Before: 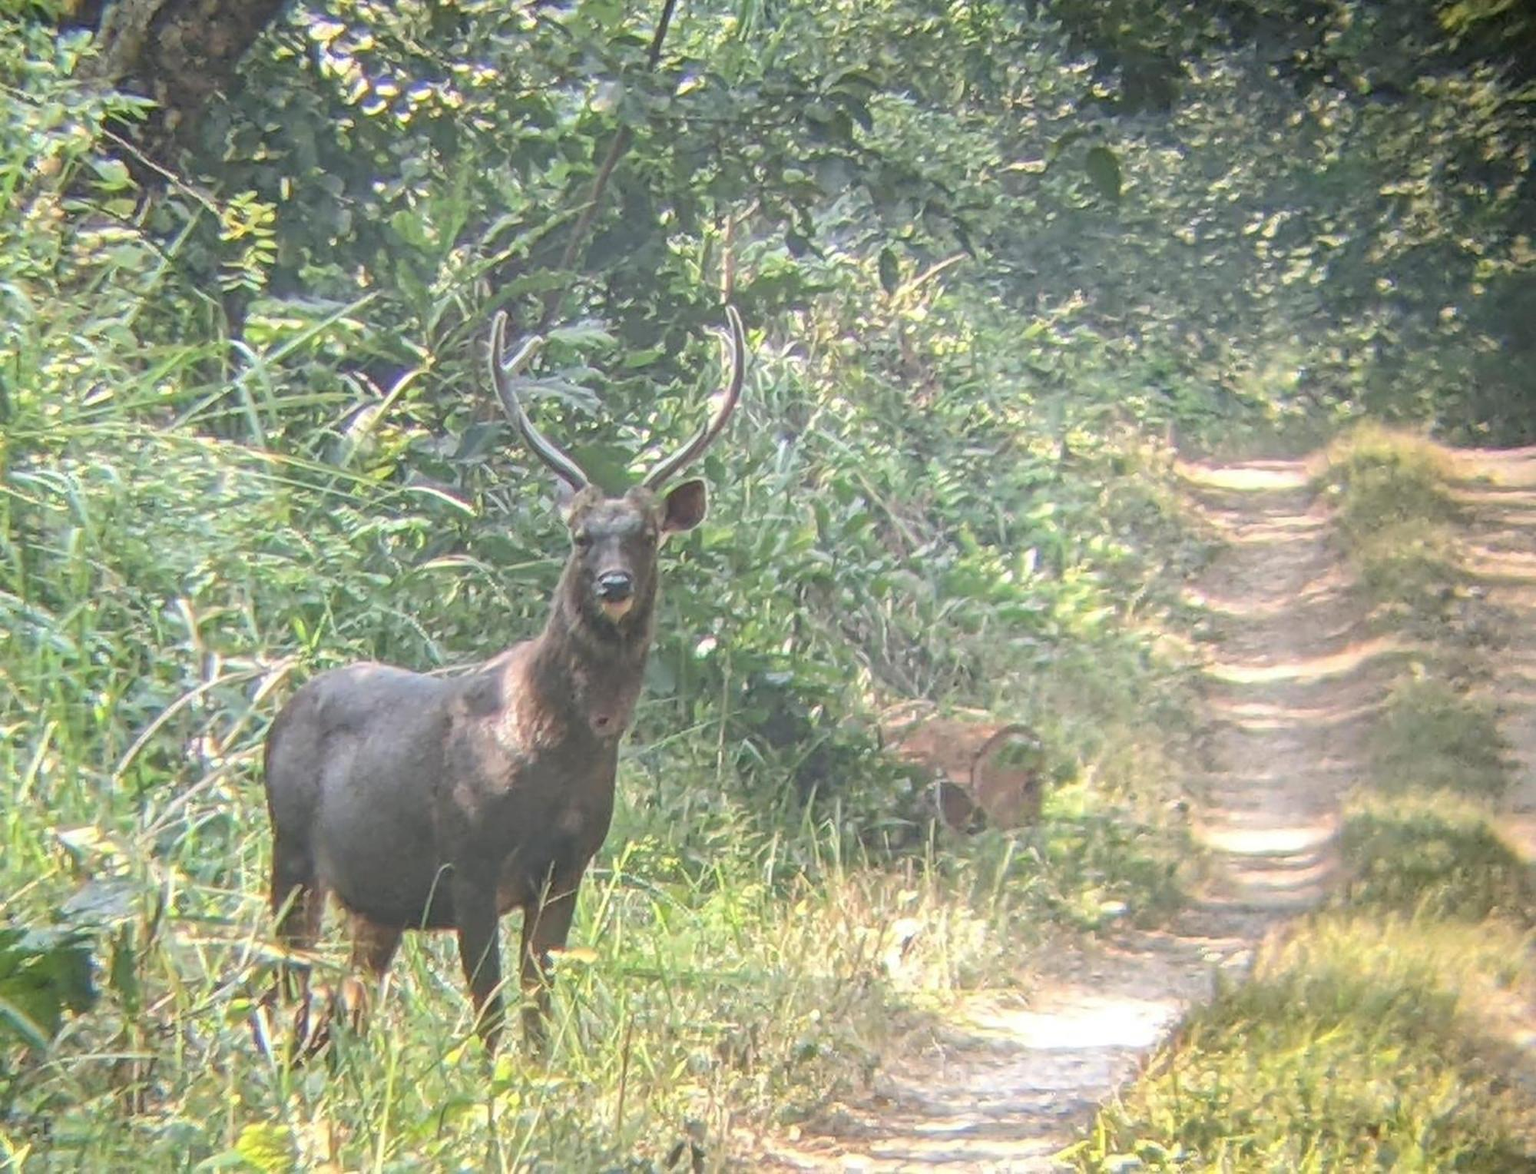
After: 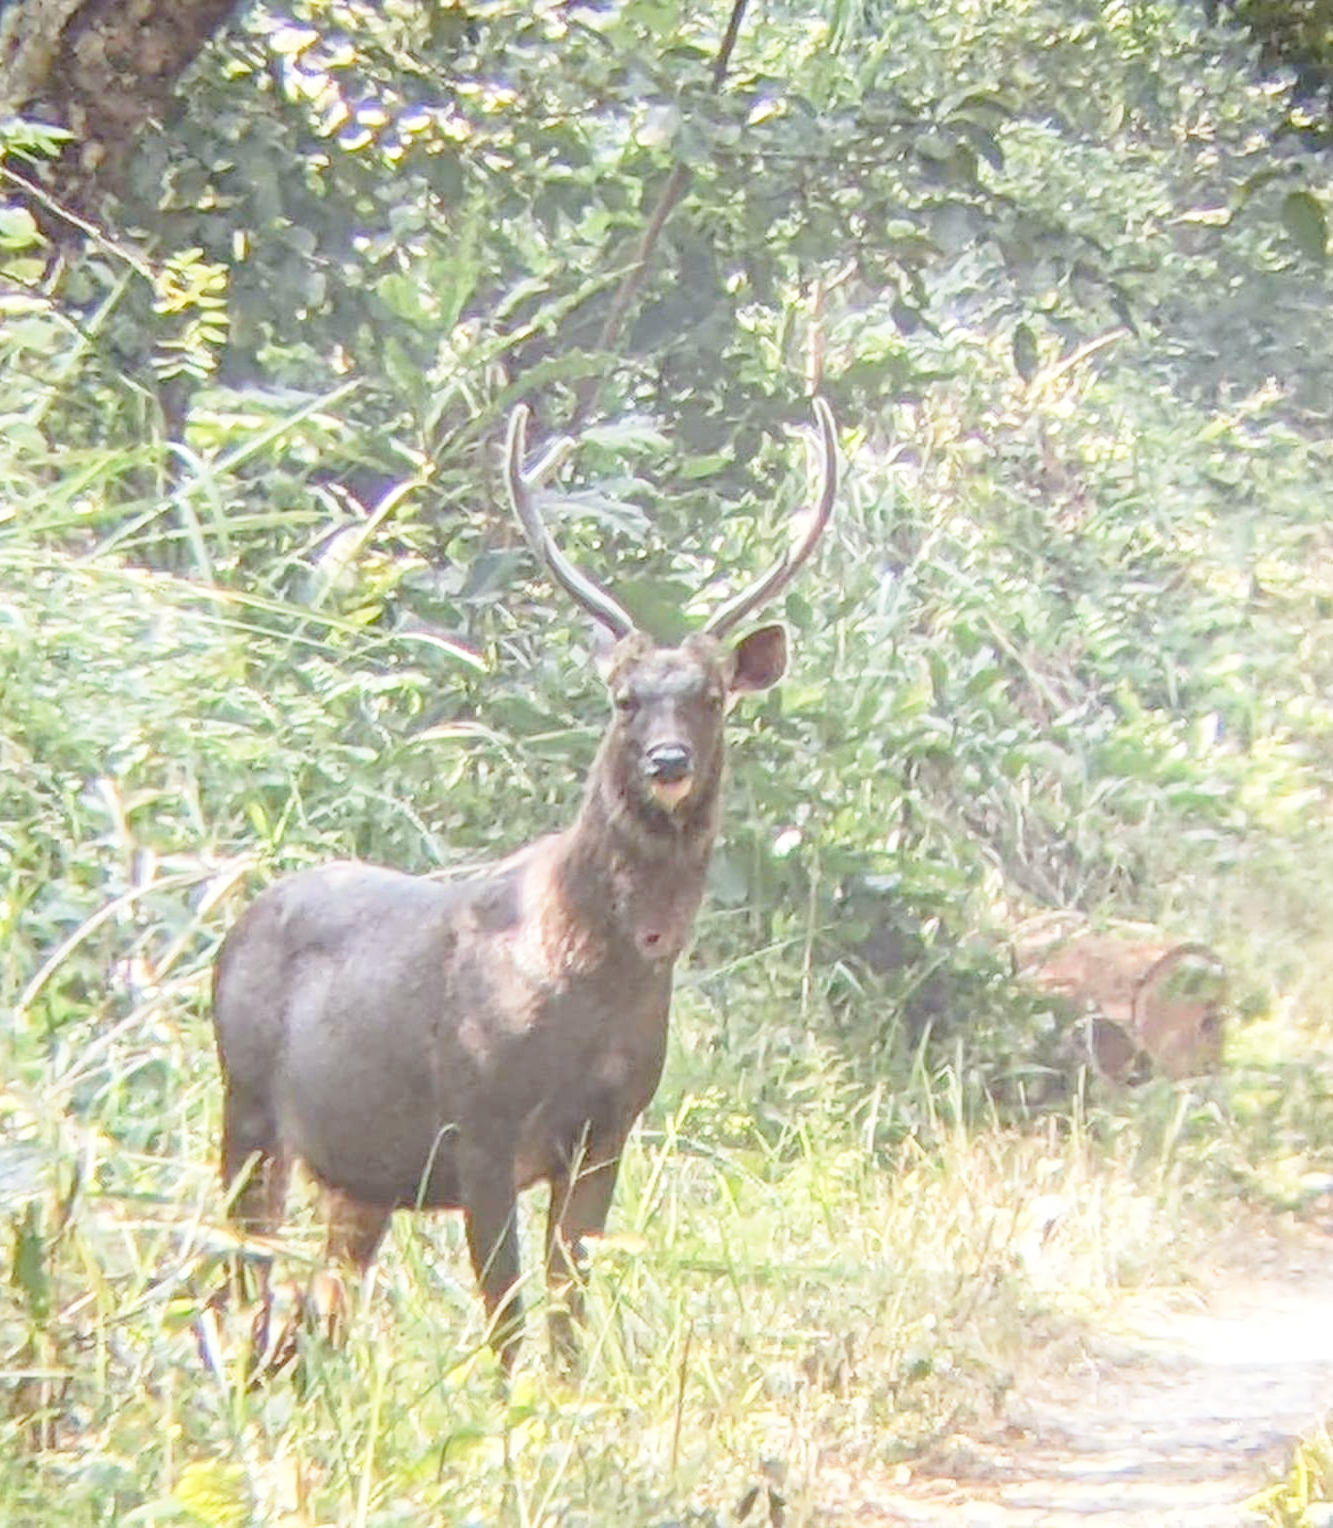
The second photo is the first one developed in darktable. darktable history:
color balance: mode lift, gamma, gain (sRGB), lift [1, 1.049, 1, 1]
base curve: curves: ch0 [(0, 0) (0.028, 0.03) (0.121, 0.232) (0.46, 0.748) (0.859, 0.968) (1, 1)], preserve colors none
crop and rotate: left 6.617%, right 26.717%
